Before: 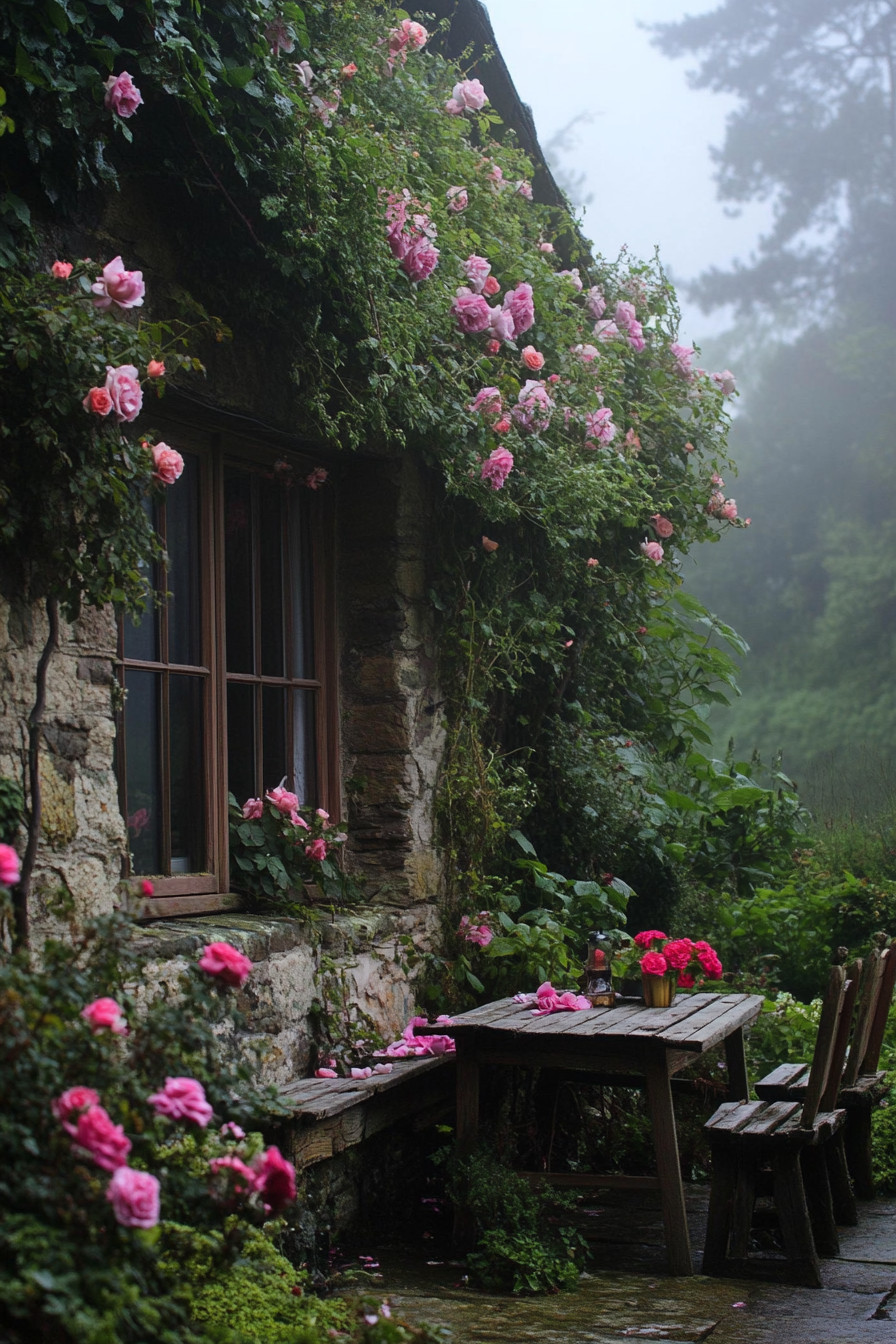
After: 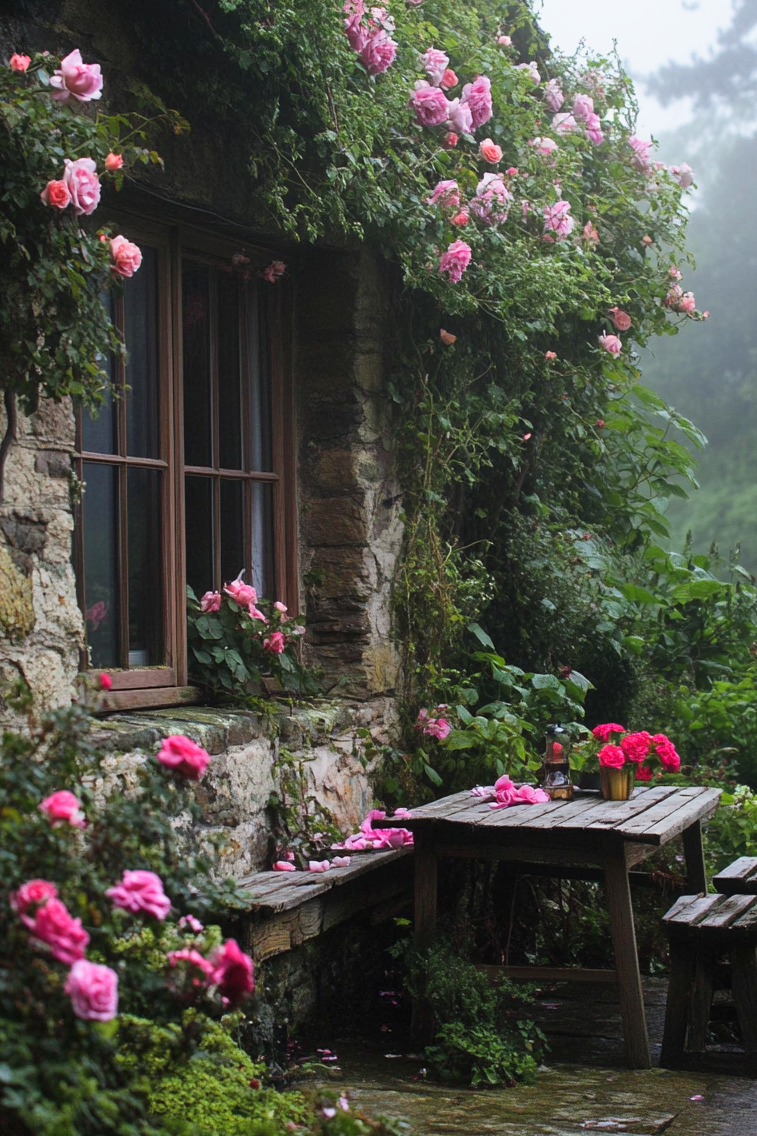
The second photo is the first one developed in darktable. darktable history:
shadows and highlights: shadows 25.31, highlights -25.43
crop and rotate: left 4.749%, top 15.469%, right 10.657%
base curve: curves: ch0 [(0, 0) (0.579, 0.807) (1, 1)], preserve colors none
